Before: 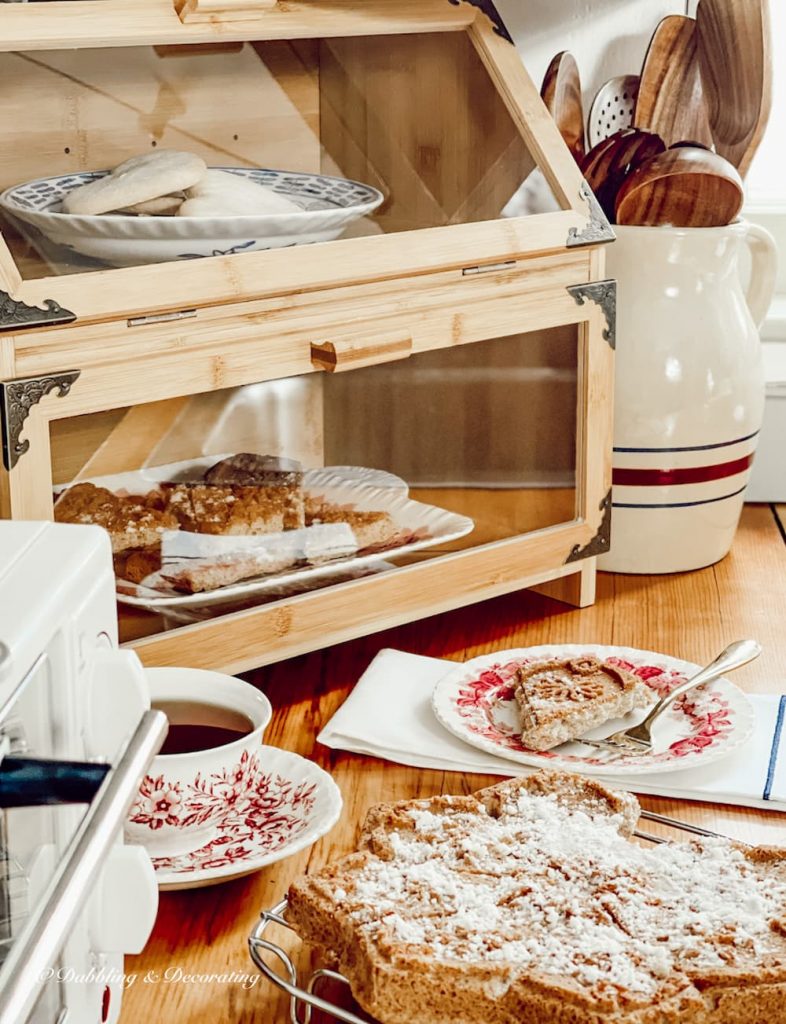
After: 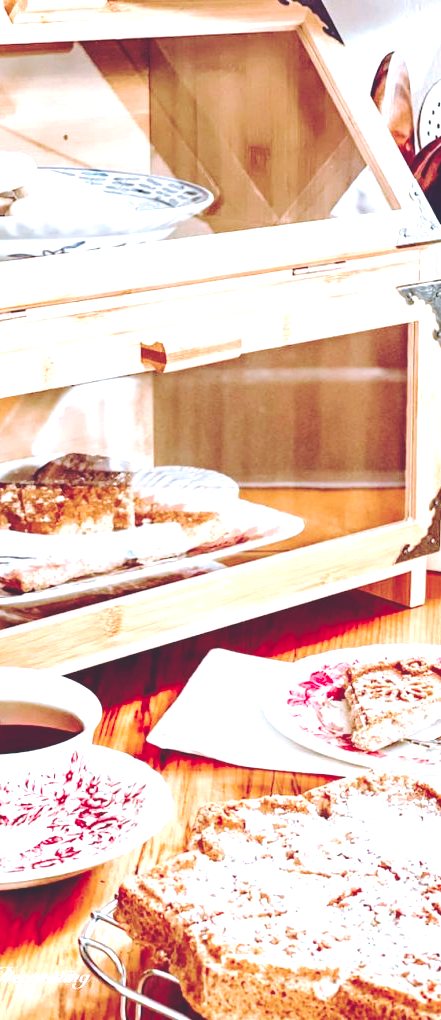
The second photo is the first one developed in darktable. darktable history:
base curve: curves: ch0 [(0, 0.024) (0.055, 0.065) (0.121, 0.166) (0.236, 0.319) (0.693, 0.726) (1, 1)], preserve colors none
exposure: exposure 1.2 EV, compensate highlight preservation false
color calibration: output R [0.946, 0.065, -0.013, 0], output G [-0.246, 1.264, -0.017, 0], output B [0.046, -0.098, 1.05, 0], illuminant custom, x 0.344, y 0.359, temperature 5045.54 K
velvia: on, module defaults
color correction: highlights a* -2.24, highlights b* -18.1
crop: left 21.674%, right 22.086%
